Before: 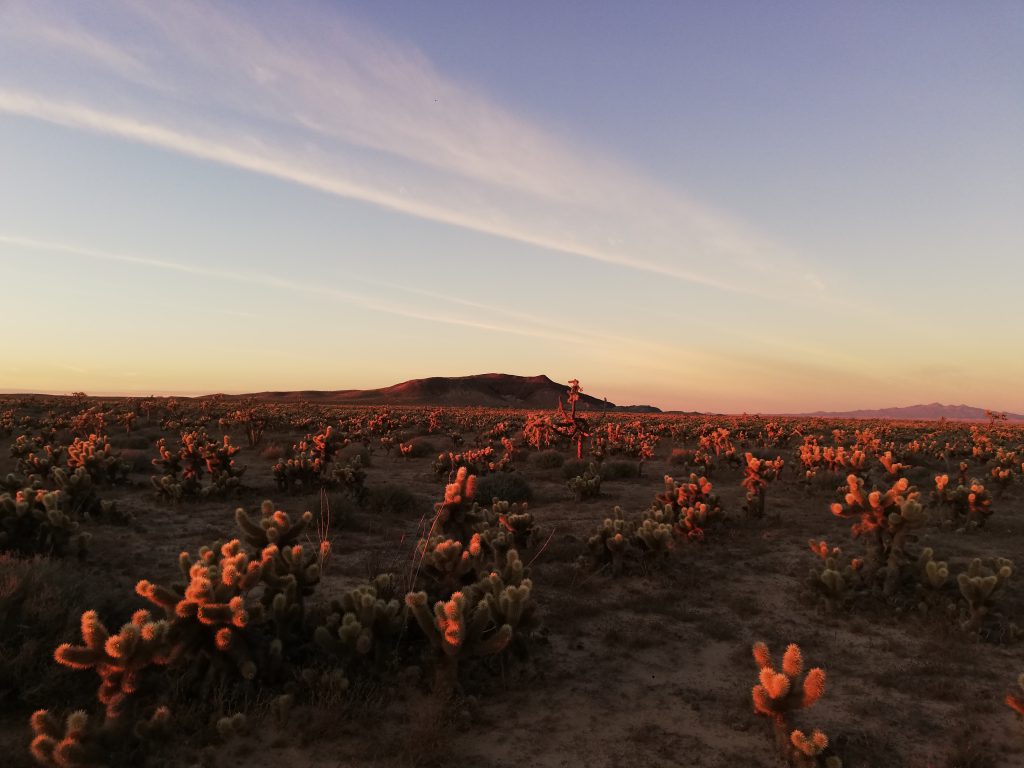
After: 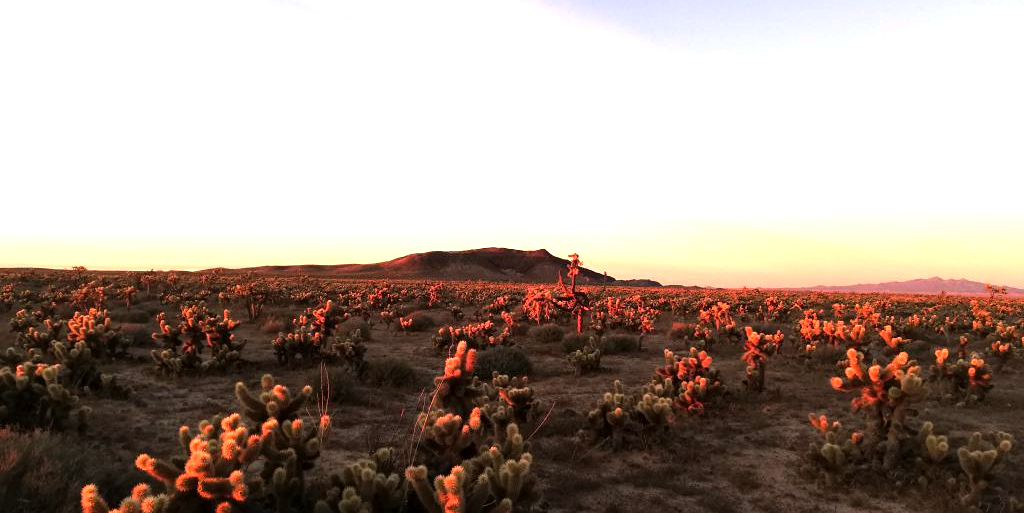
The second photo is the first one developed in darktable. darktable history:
local contrast: mode bilateral grid, contrast 19, coarseness 50, detail 119%, midtone range 0.2
crop: top 16.444%, bottom 16.752%
levels: black 3.78%, levels [0, 0.352, 0.703]
